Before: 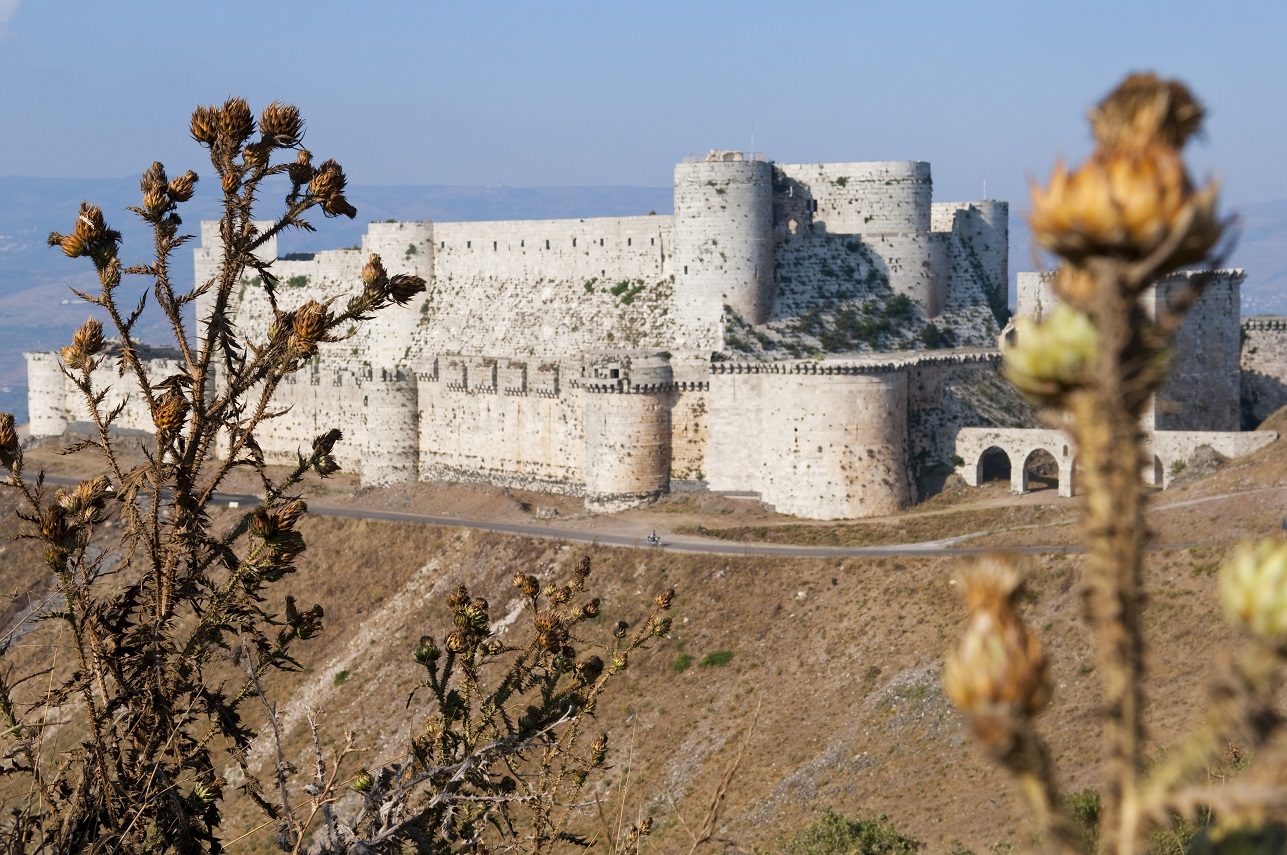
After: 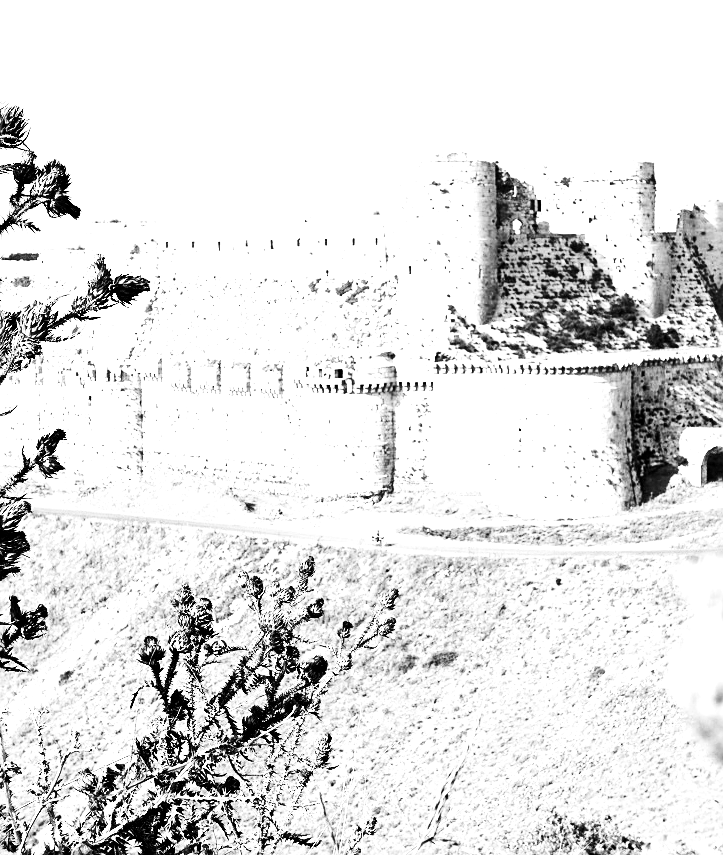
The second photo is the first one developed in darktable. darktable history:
contrast brightness saturation: contrast 0.32, brightness -0.08, saturation 0.17
color balance: mode lift, gamma, gain (sRGB), lift [0.97, 1, 1, 1], gamma [1.03, 1, 1, 1]
sharpen: on, module defaults
color correction: highlights a* 17.88, highlights b* 18.79
monochrome: a 32, b 64, size 2.3
exposure: black level correction 0.005, exposure 2.084 EV, compensate highlight preservation false
tone equalizer: on, module defaults
crop: left 21.496%, right 22.254%
